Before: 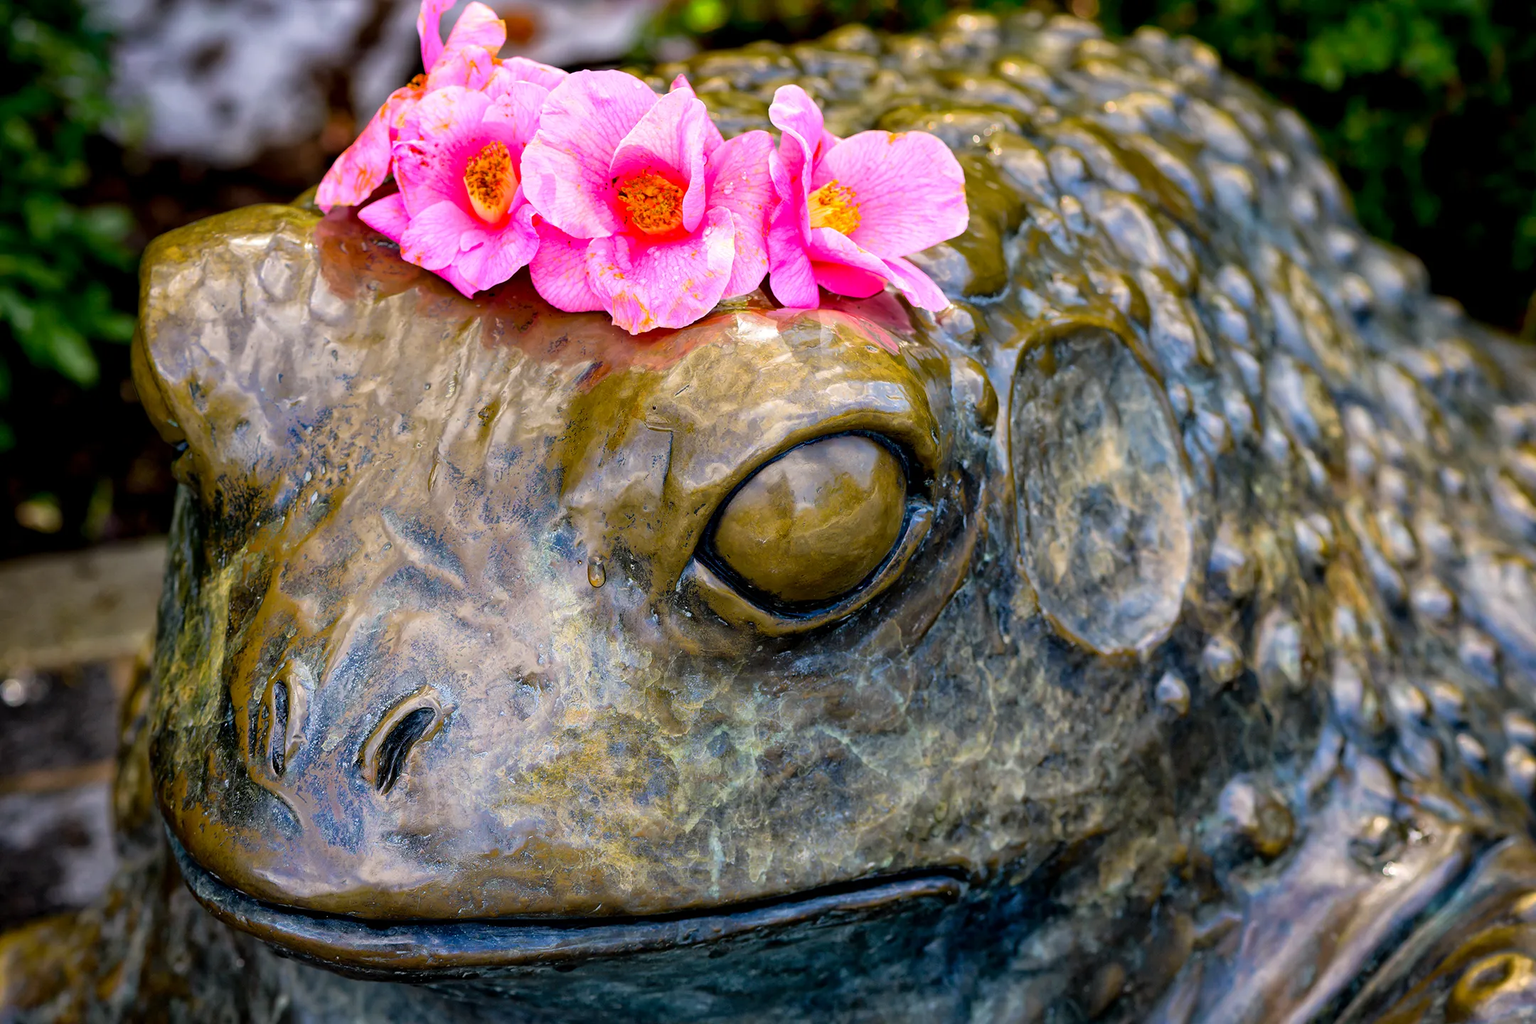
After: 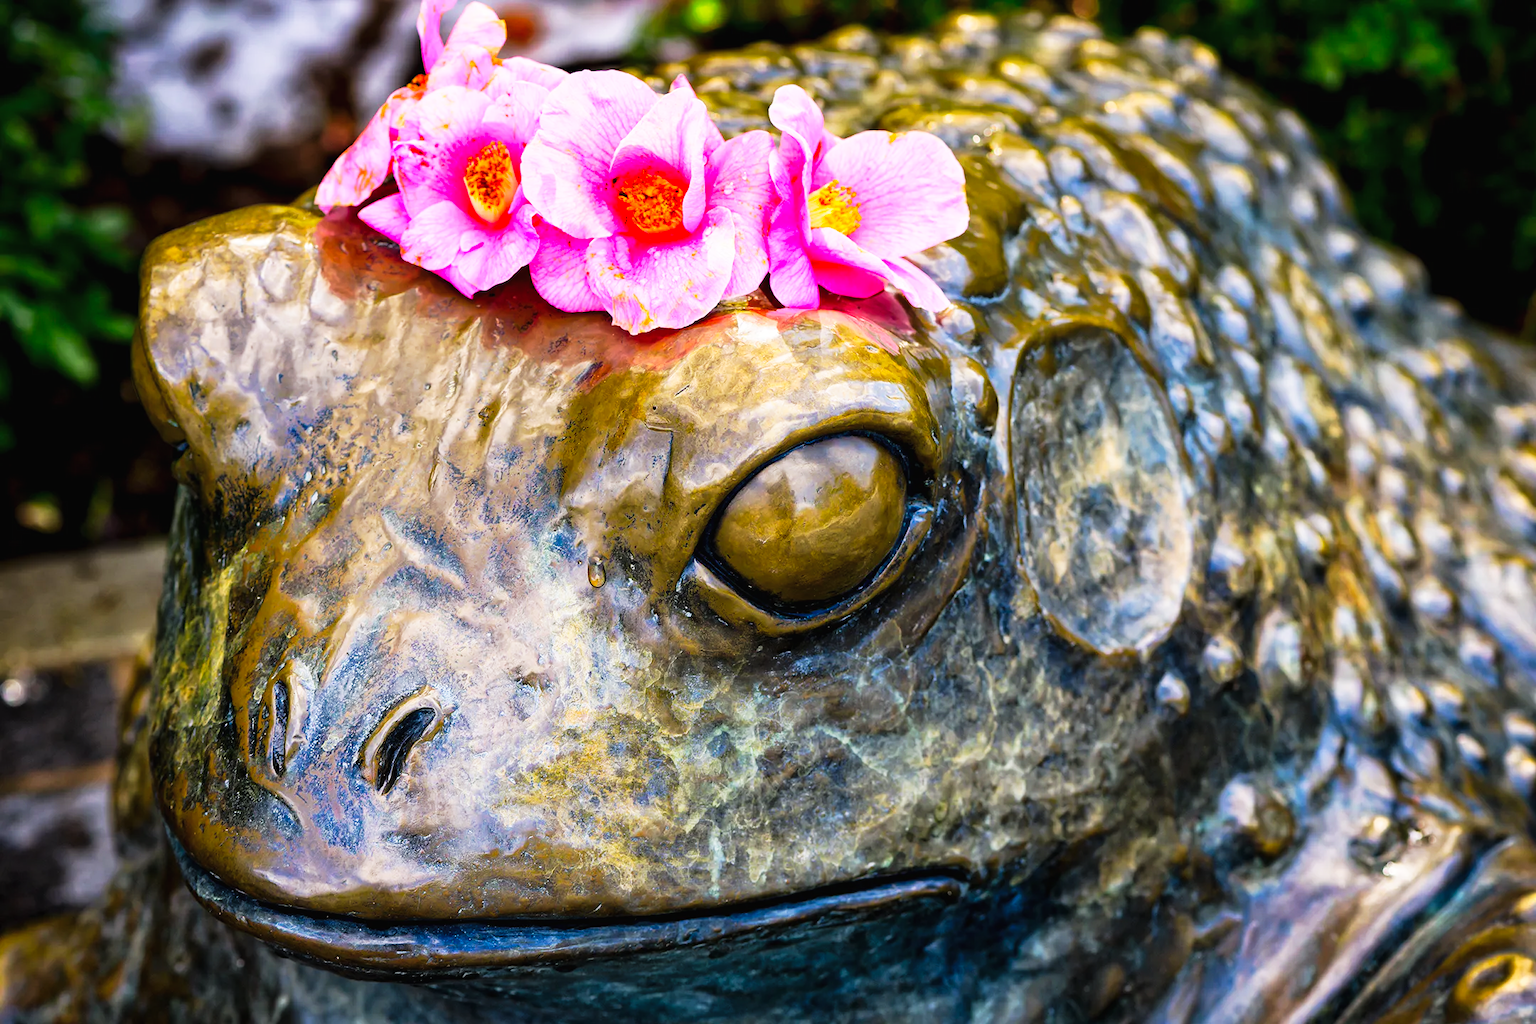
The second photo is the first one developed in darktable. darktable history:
tone curve: curves: ch0 [(0, 0.013) (0.198, 0.175) (0.512, 0.582) (0.625, 0.754) (0.81, 0.934) (1, 1)], preserve colors none
